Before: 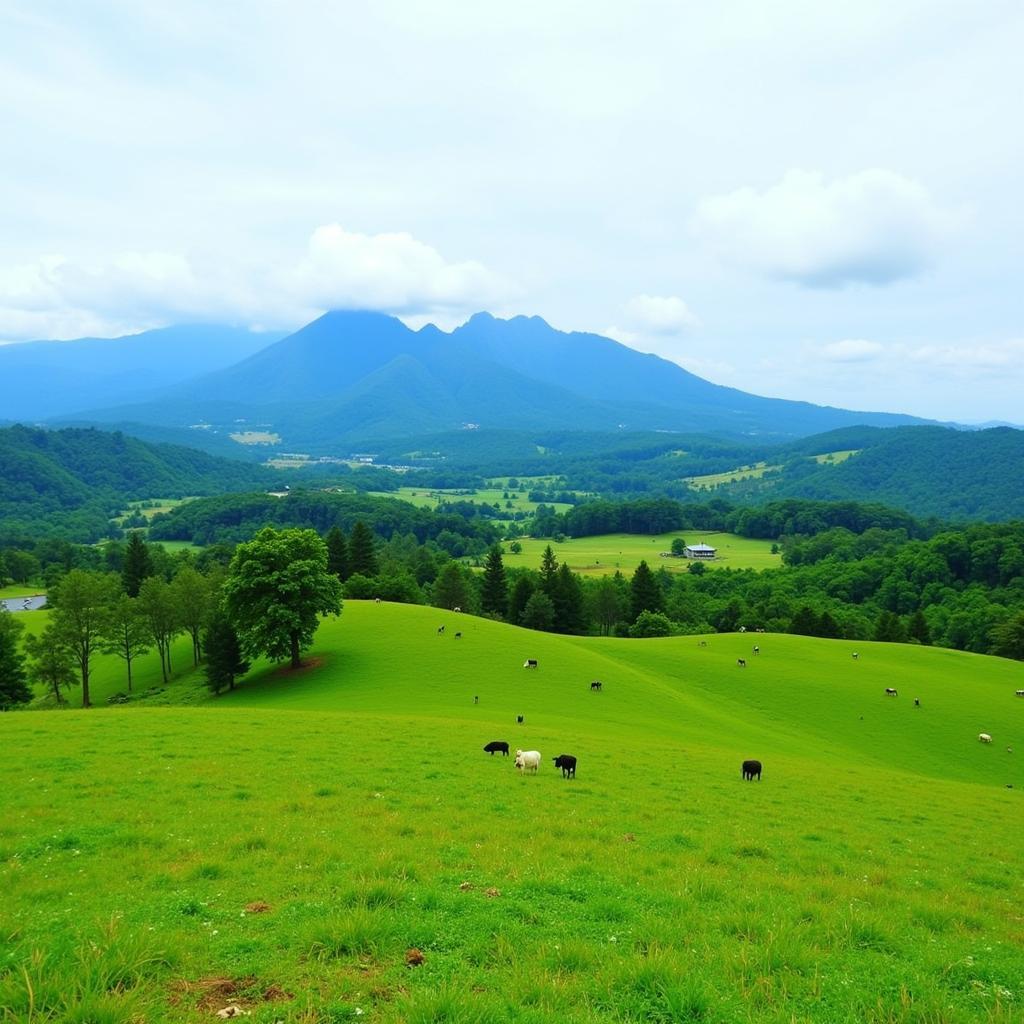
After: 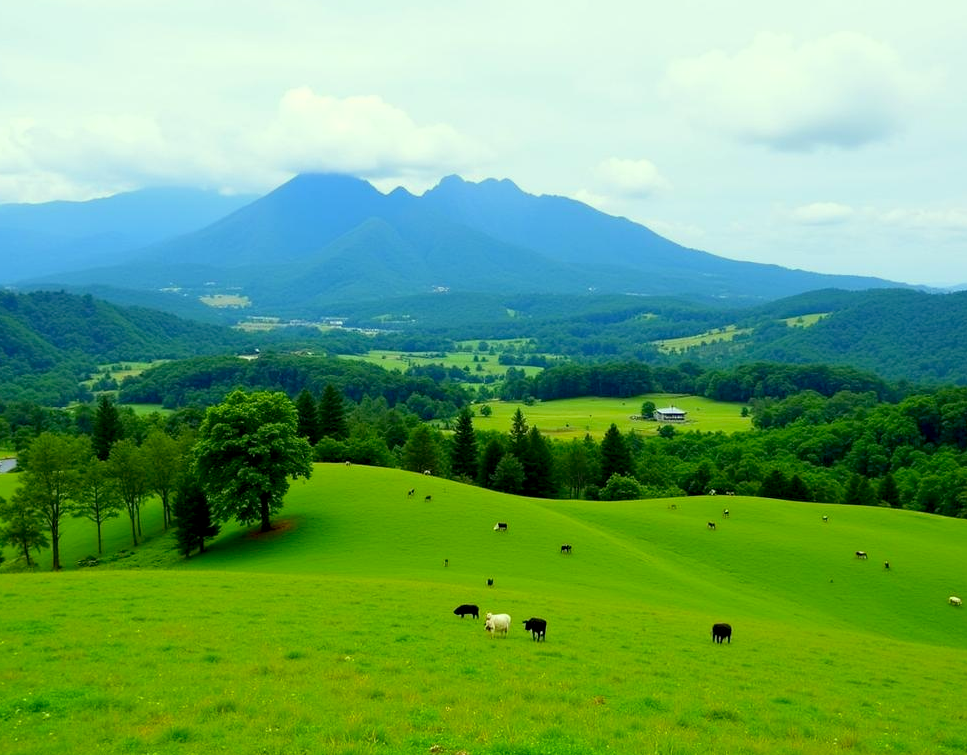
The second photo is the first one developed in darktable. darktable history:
exposure: black level correction 0.009, exposure 0.015 EV, compensate exposure bias true, compensate highlight preservation false
crop and rotate: left 2.997%, top 13.466%, right 2.504%, bottom 12.797%
color correction: highlights a* -5.66, highlights b* 10.94
